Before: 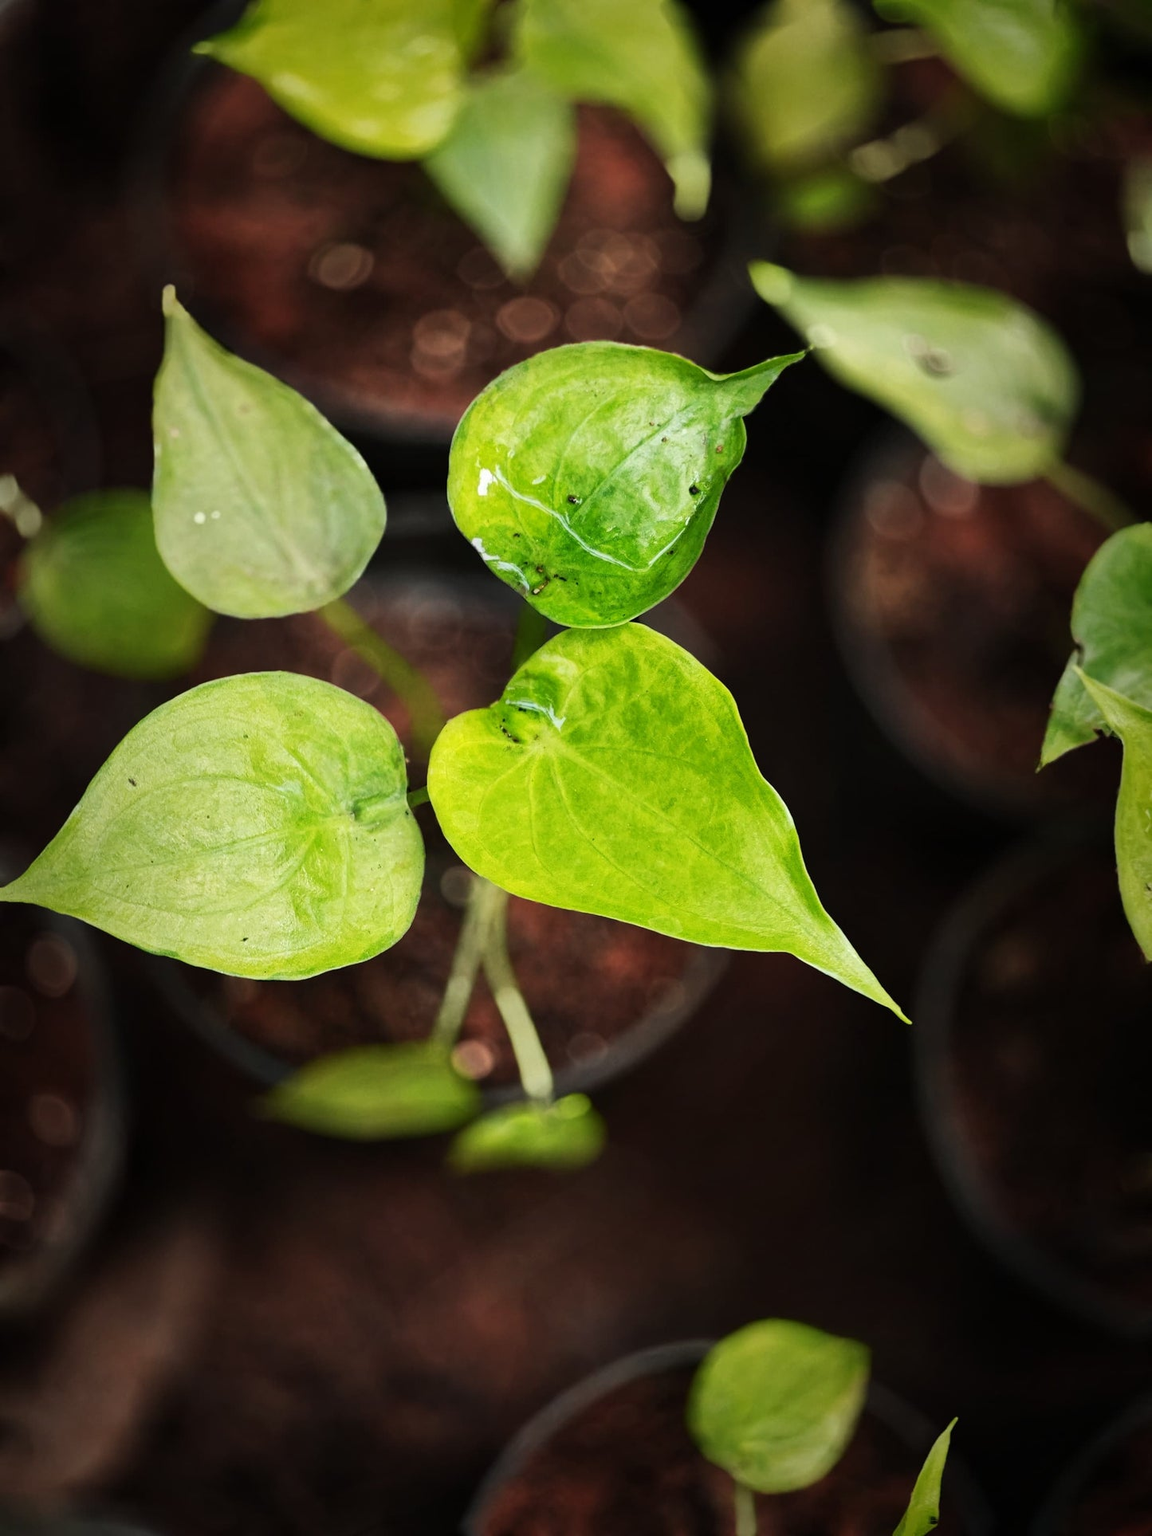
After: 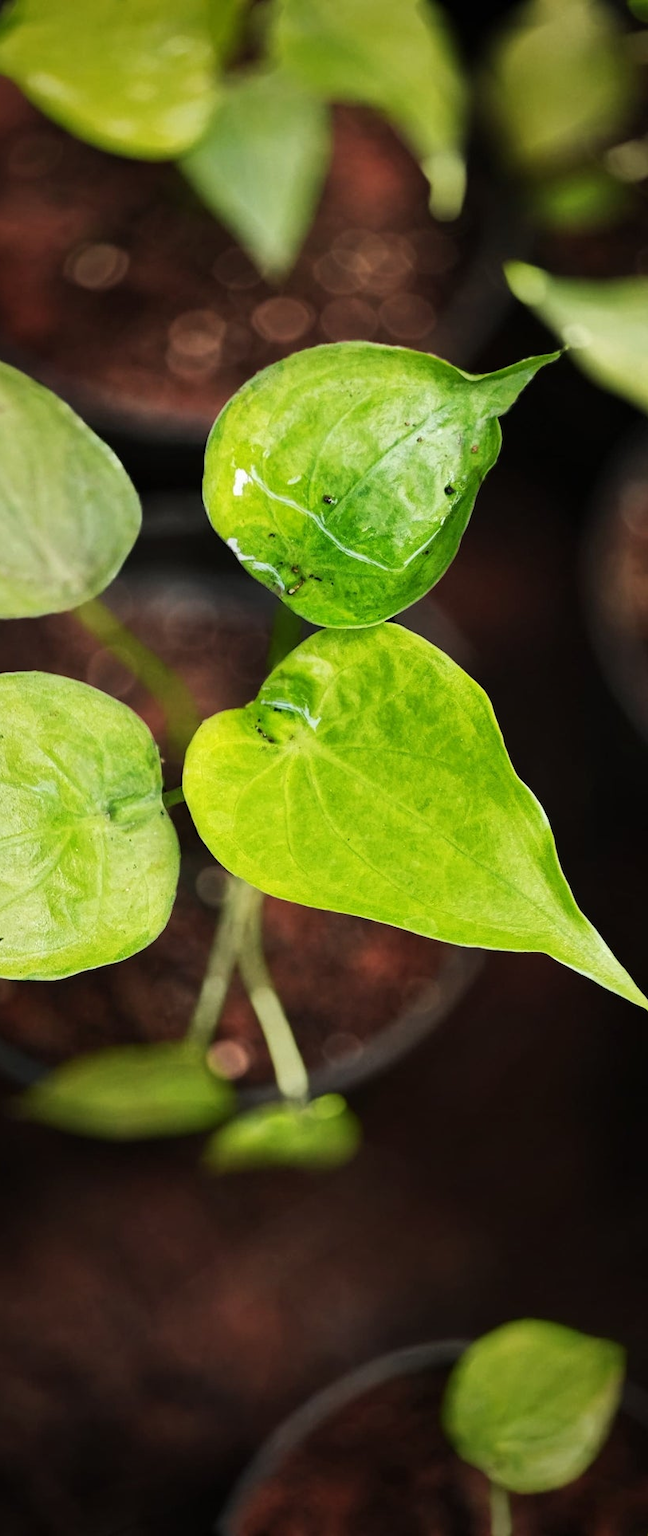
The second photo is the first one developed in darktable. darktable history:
crop: left 21.304%, right 22.379%
